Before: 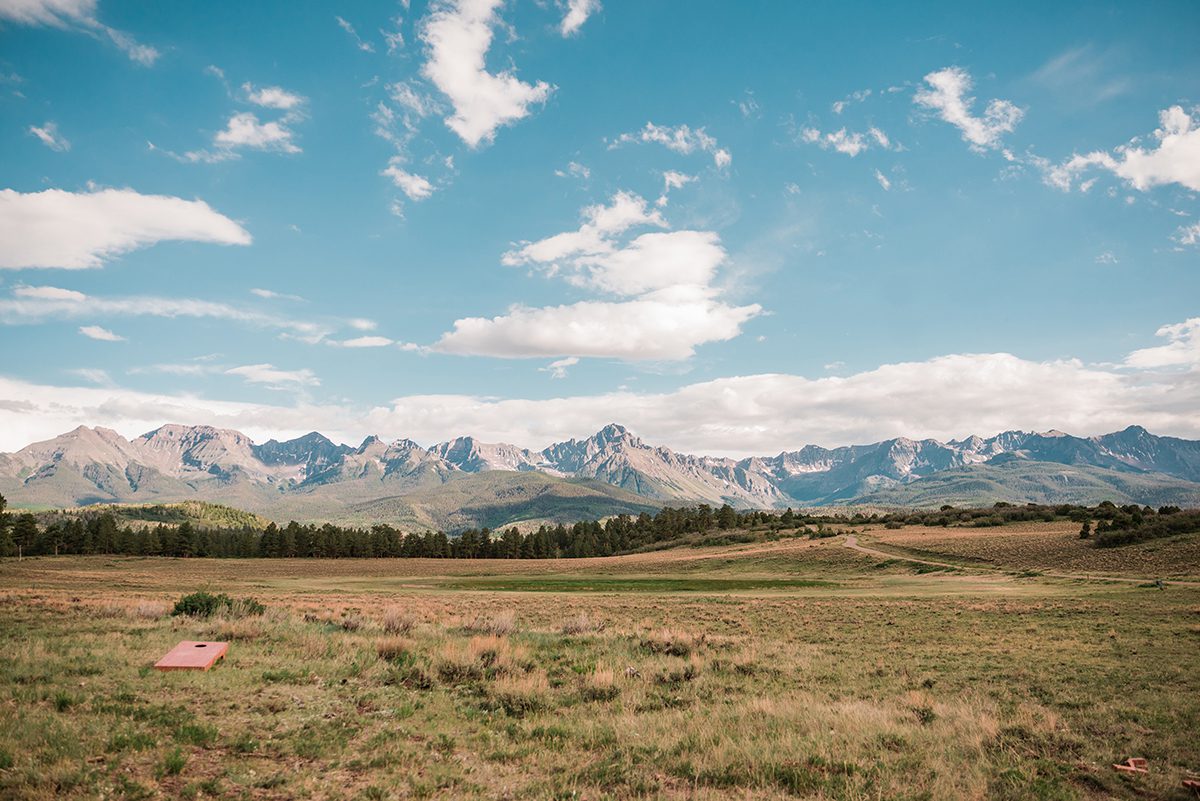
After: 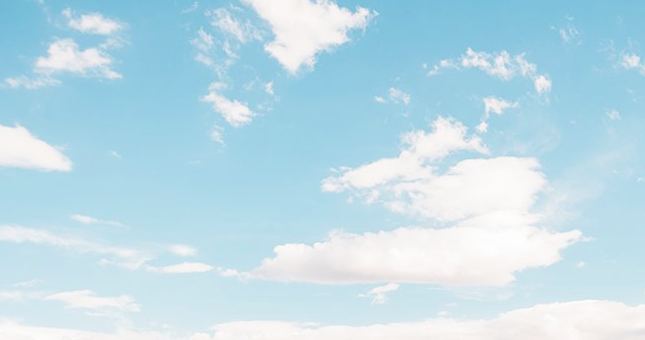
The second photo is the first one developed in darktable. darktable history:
contrast brightness saturation: brightness 0.141
crop: left 15.061%, top 9.24%, right 31.166%, bottom 48.311%
tone curve: curves: ch0 [(0, 0) (0.003, 0.015) (0.011, 0.019) (0.025, 0.027) (0.044, 0.041) (0.069, 0.055) (0.1, 0.079) (0.136, 0.099) (0.177, 0.149) (0.224, 0.216) (0.277, 0.292) (0.335, 0.383) (0.399, 0.474) (0.468, 0.556) (0.543, 0.632) (0.623, 0.711) (0.709, 0.789) (0.801, 0.871) (0.898, 0.944) (1, 1)], preserve colors none
